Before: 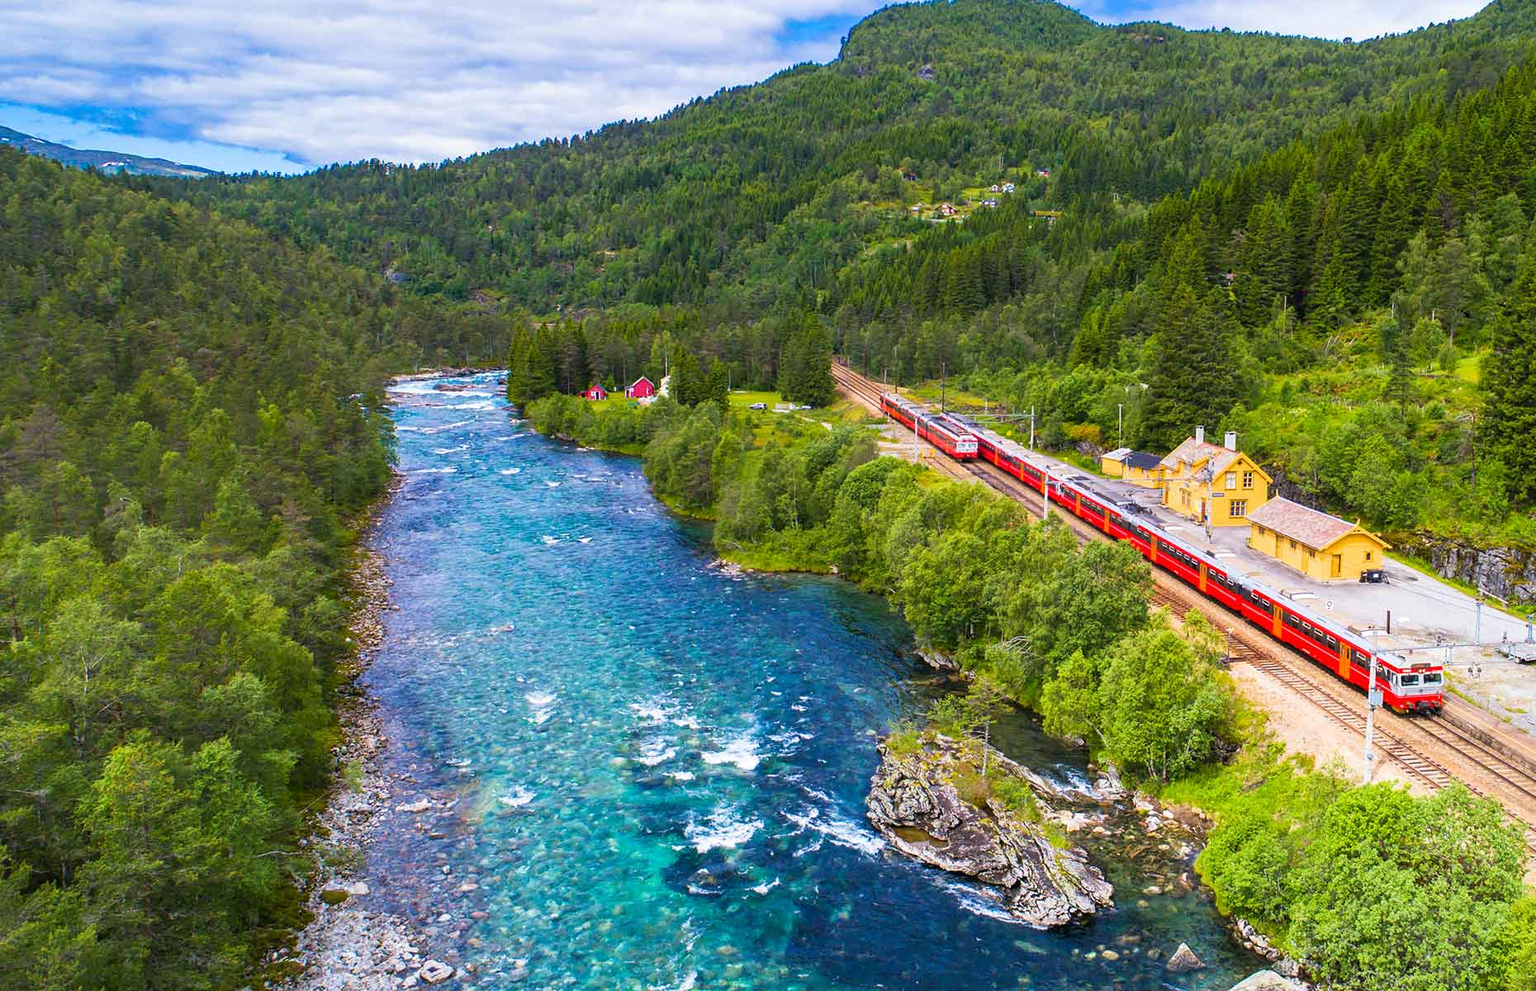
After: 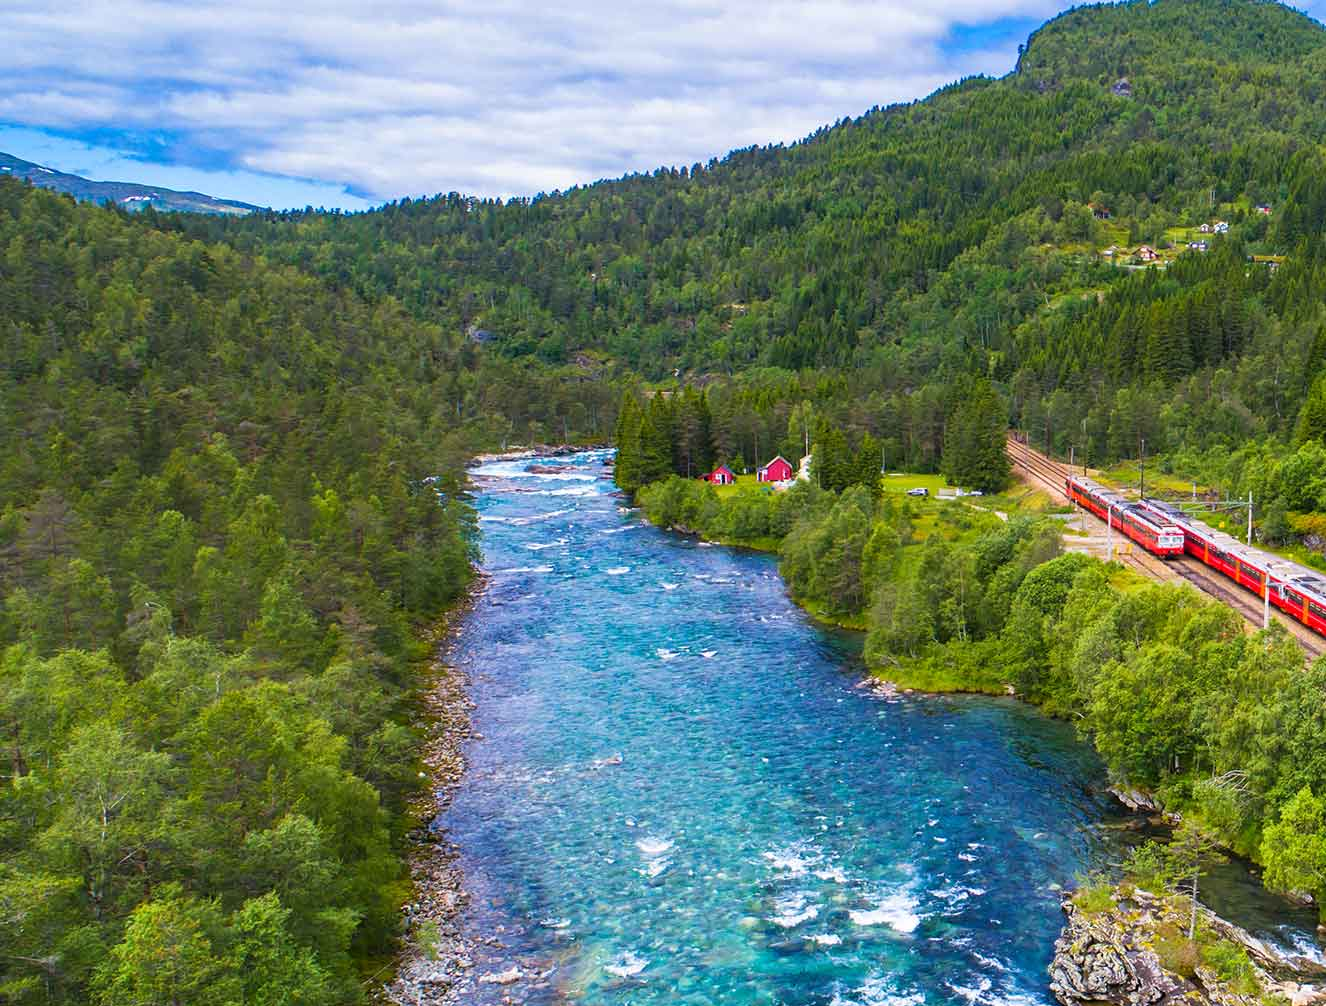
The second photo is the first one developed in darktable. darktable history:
crop: right 28.676%, bottom 16.109%
